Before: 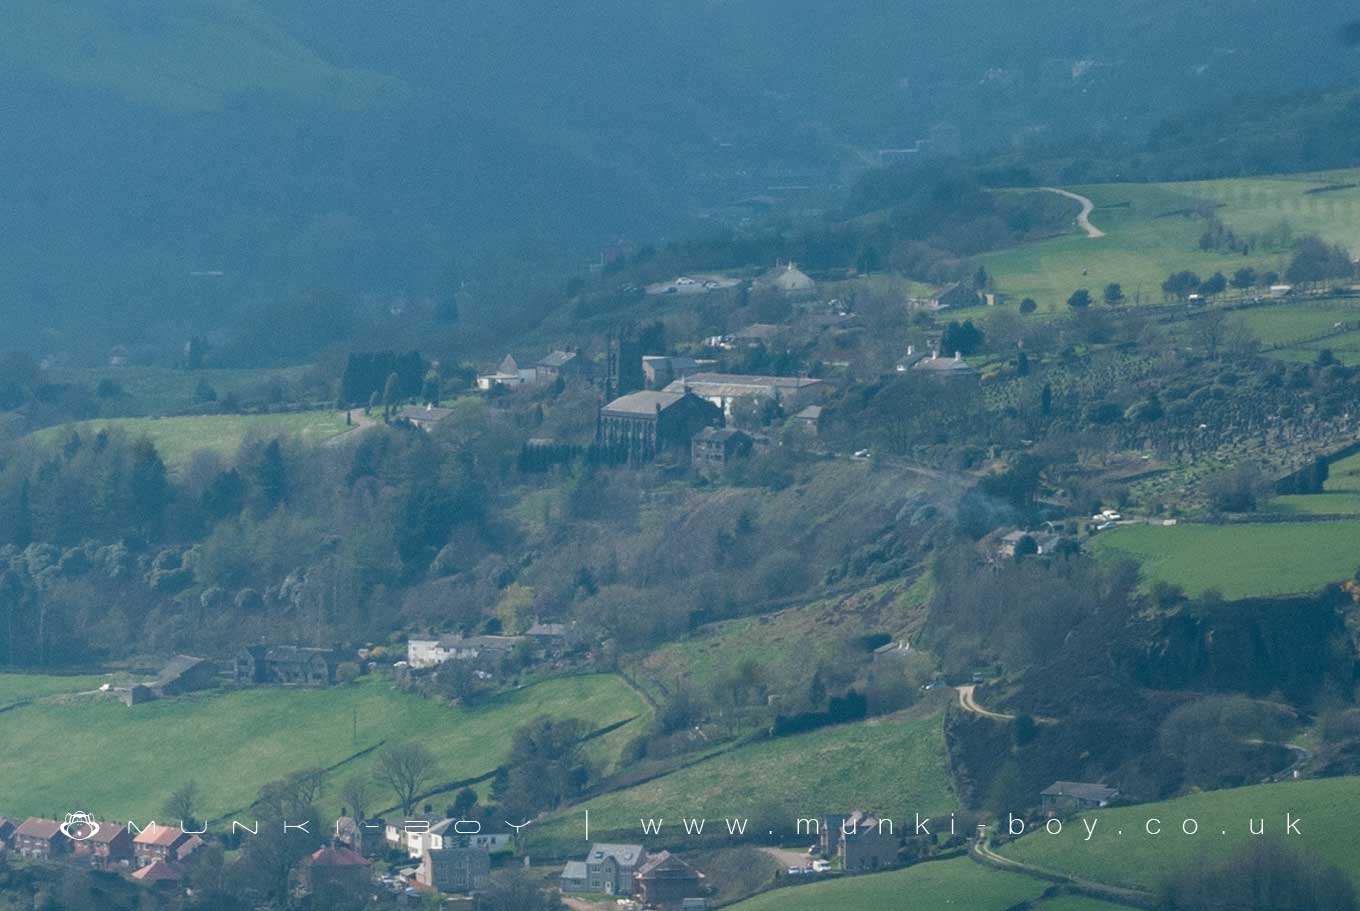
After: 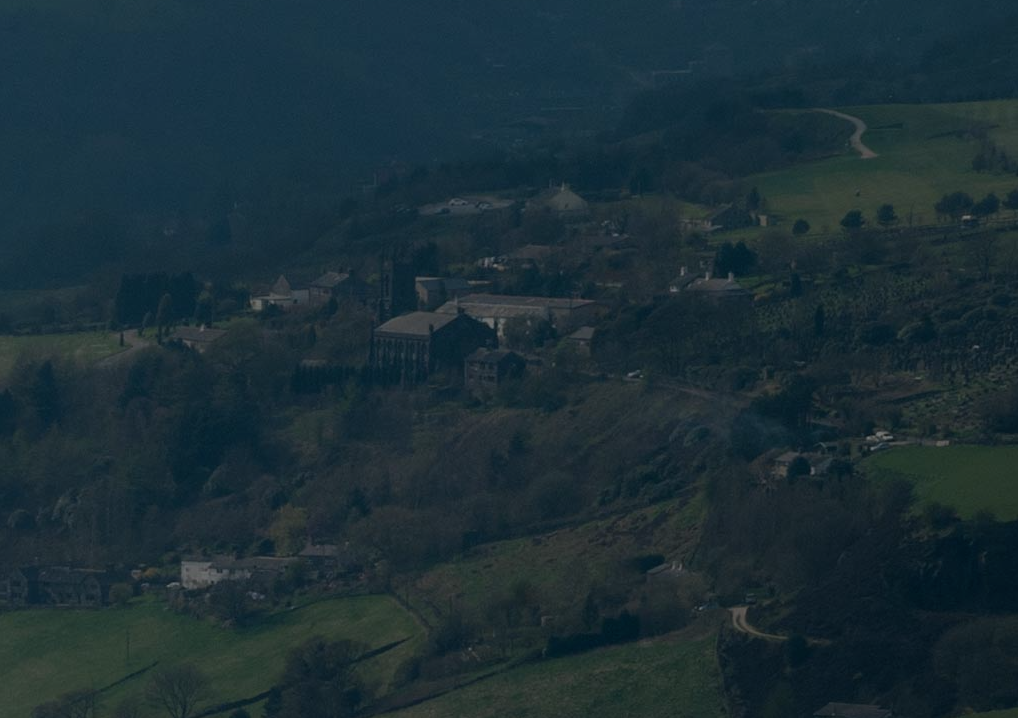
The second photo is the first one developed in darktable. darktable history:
tone equalizer: -8 EV -0.389 EV, -7 EV -0.371 EV, -6 EV -0.315 EV, -5 EV -0.187 EV, -3 EV 0.227 EV, -2 EV 0.315 EV, -1 EV 0.411 EV, +0 EV 0.414 EV
exposure: exposure -2.412 EV, compensate highlight preservation false
crop: left 16.701%, top 8.709%, right 8.385%, bottom 12.456%
